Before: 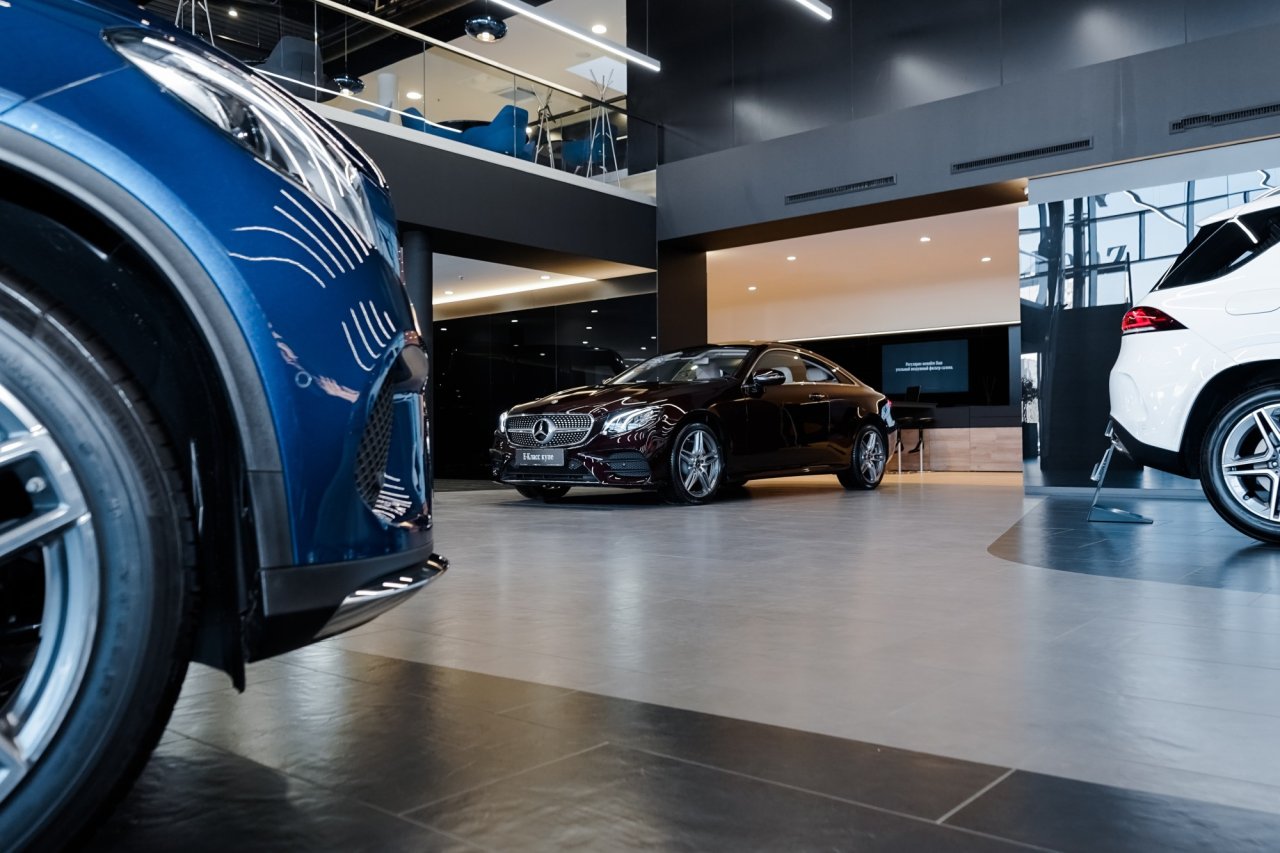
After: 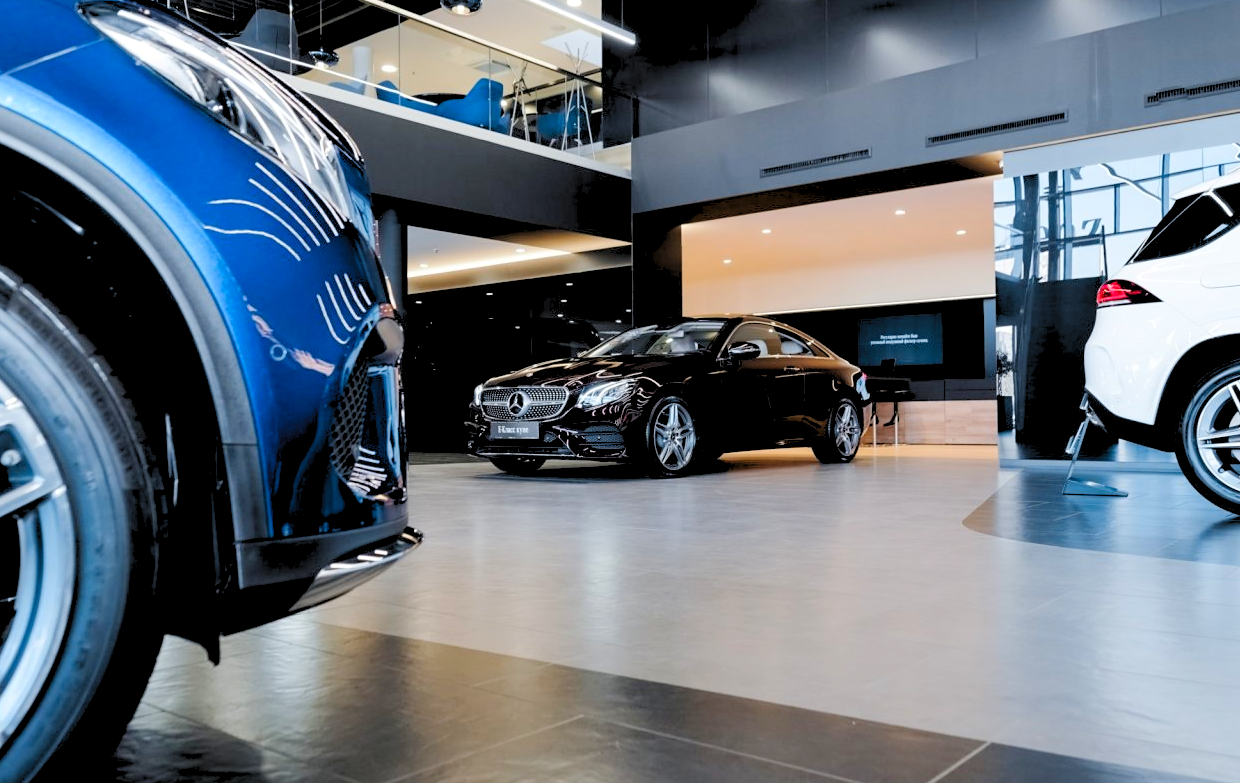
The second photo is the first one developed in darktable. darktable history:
crop: left 1.964%, top 3.251%, right 1.122%, bottom 4.933%
levels: levels [0.093, 0.434, 0.988]
